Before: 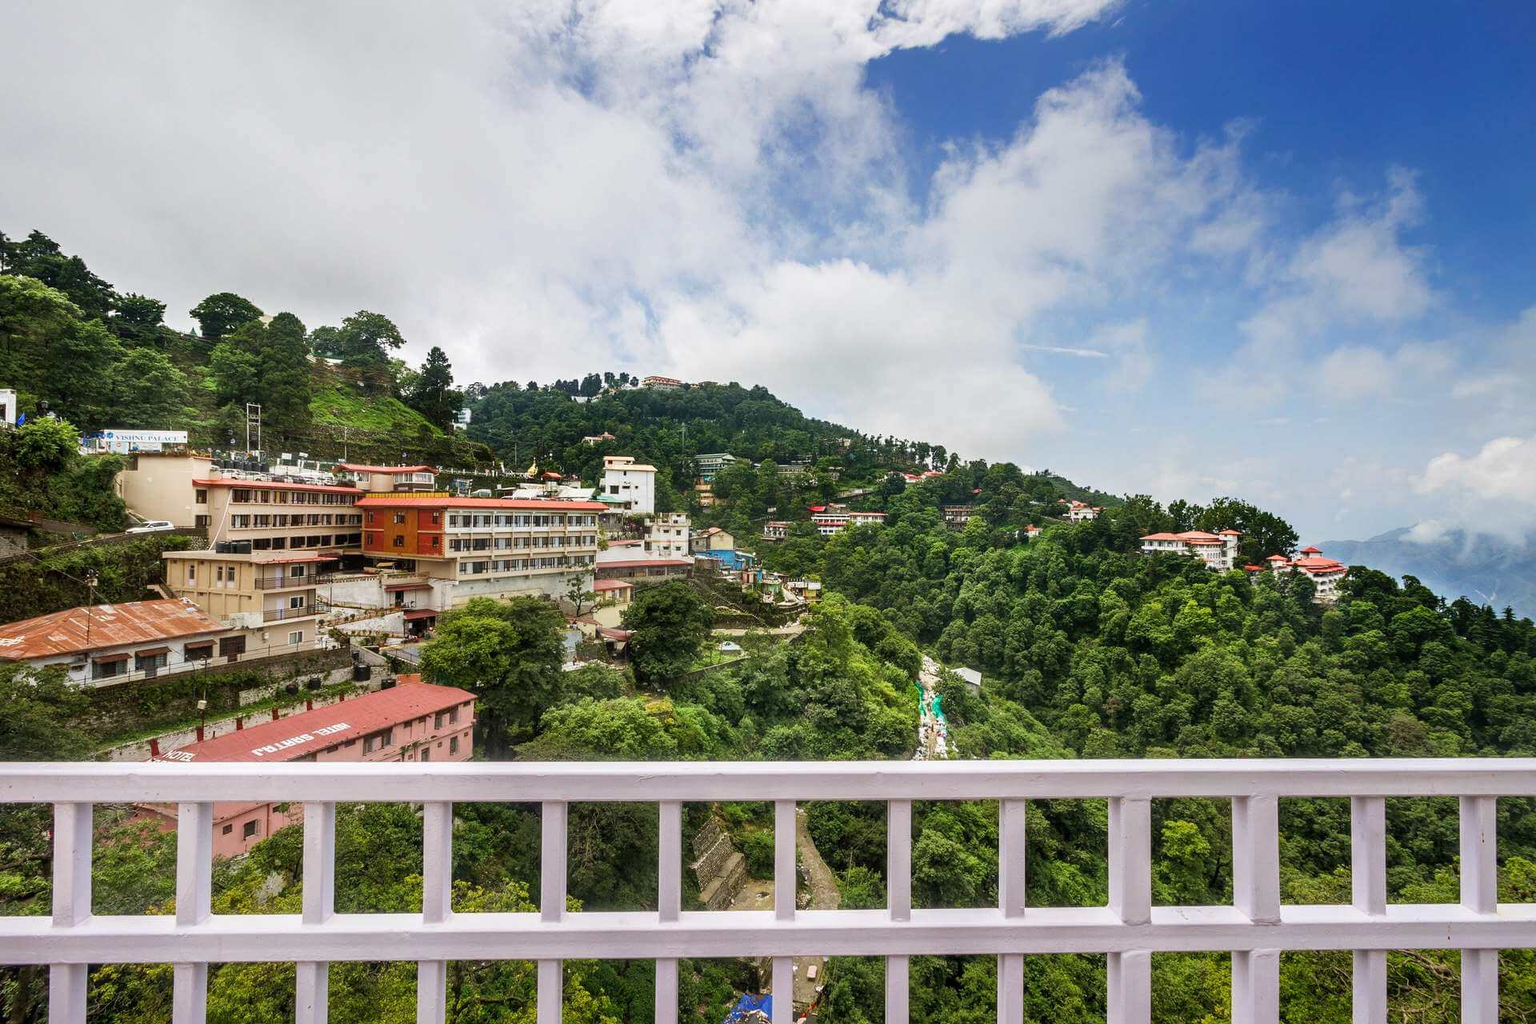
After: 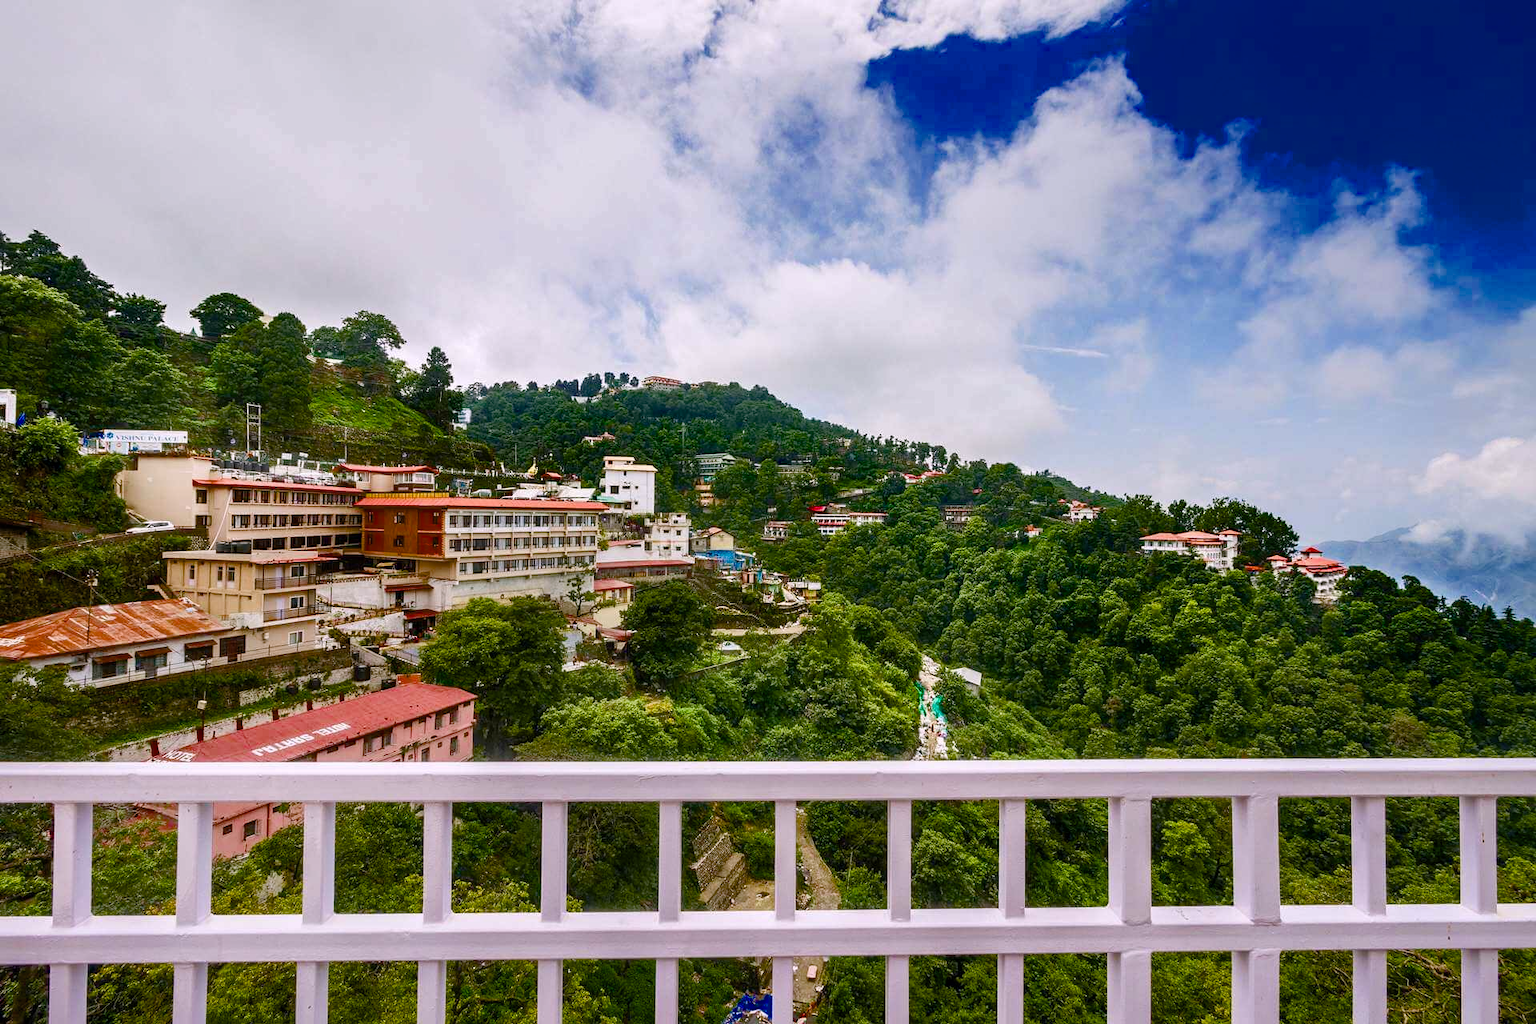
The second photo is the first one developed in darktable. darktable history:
shadows and highlights: shadows 24.83, highlights -24.59
color balance rgb: power › hue 329.2°, highlights gain › chroma 2.057%, highlights gain › hue 292.9°, perceptual saturation grading › global saturation 20%, perceptual saturation grading › highlights -24.733%, perceptual saturation grading › shadows 49.644%, global vibrance 10.671%, saturation formula JzAzBz (2021)
